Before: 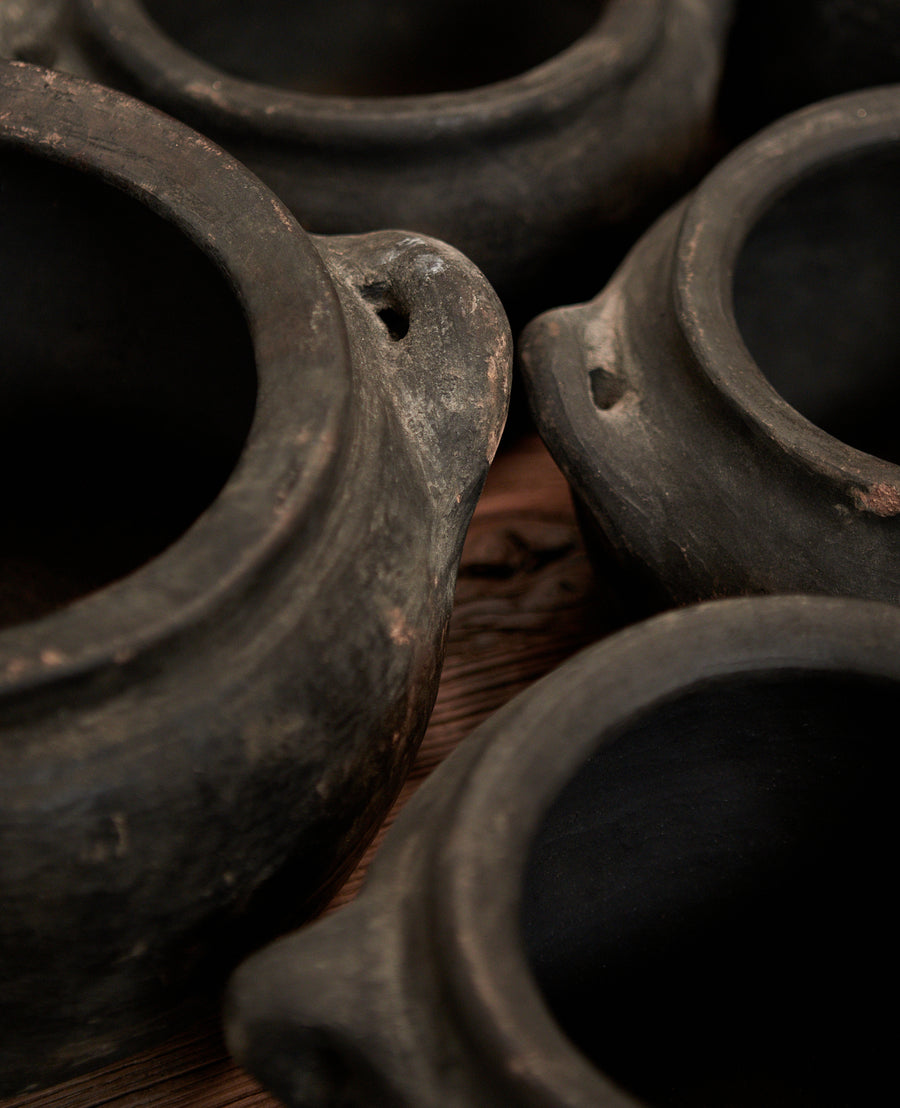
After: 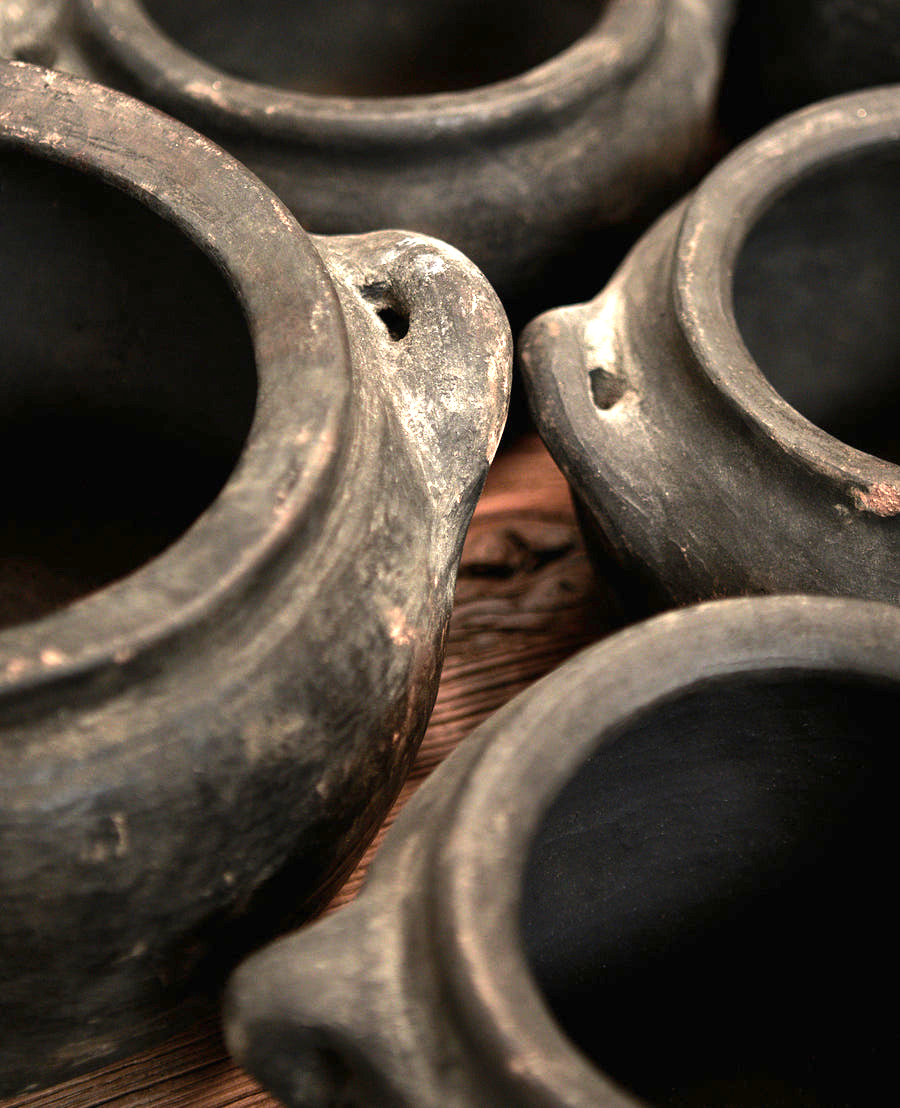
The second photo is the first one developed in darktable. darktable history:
rotate and perspective: crop left 0, crop top 0
tone equalizer: -8 EV -0.417 EV, -7 EV -0.389 EV, -6 EV -0.333 EV, -5 EV -0.222 EV, -3 EV 0.222 EV, -2 EV 0.333 EV, -1 EV 0.389 EV, +0 EV 0.417 EV, edges refinement/feathering 500, mask exposure compensation -1.57 EV, preserve details no
exposure: black level correction 0, exposure 1.9 EV, compensate highlight preservation false
